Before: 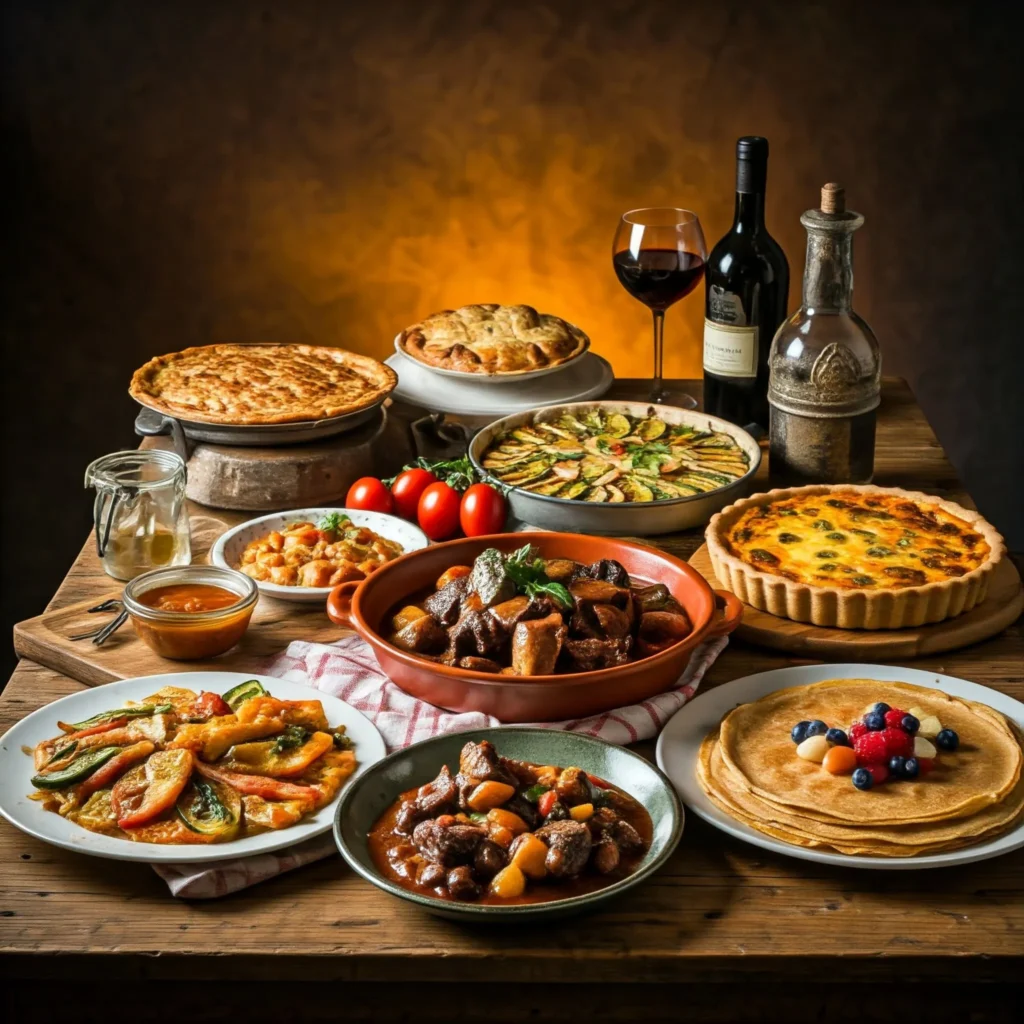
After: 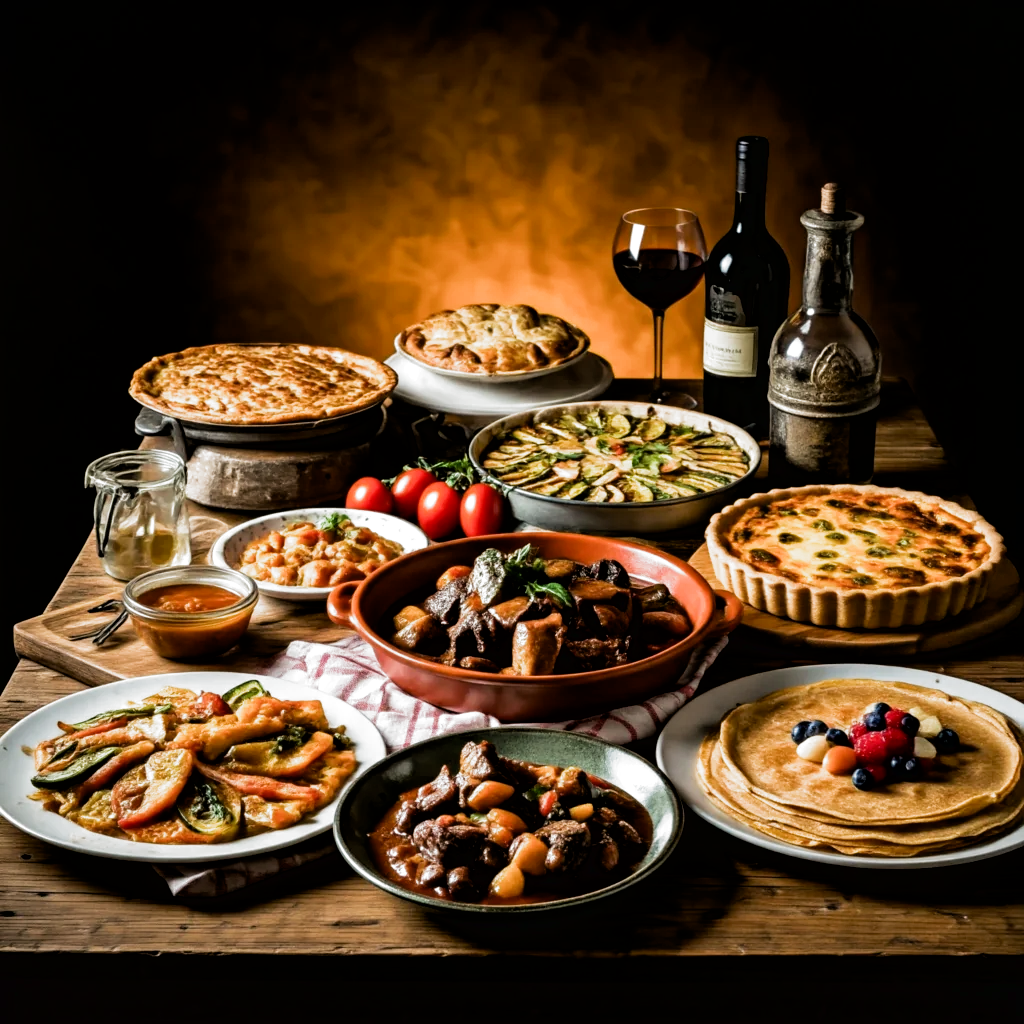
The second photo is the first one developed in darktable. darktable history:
filmic rgb: black relative exposure -8.2 EV, white relative exposure 2.2 EV, threshold 3 EV, hardness 7.11, latitude 75%, contrast 1.325, highlights saturation mix -2%, shadows ↔ highlights balance 30%, preserve chrominance RGB euclidean norm, color science v5 (2021), contrast in shadows safe, contrast in highlights safe, enable highlight reconstruction true
exposure: black level correction 0.01, exposure 0.014 EV, compensate highlight preservation false
